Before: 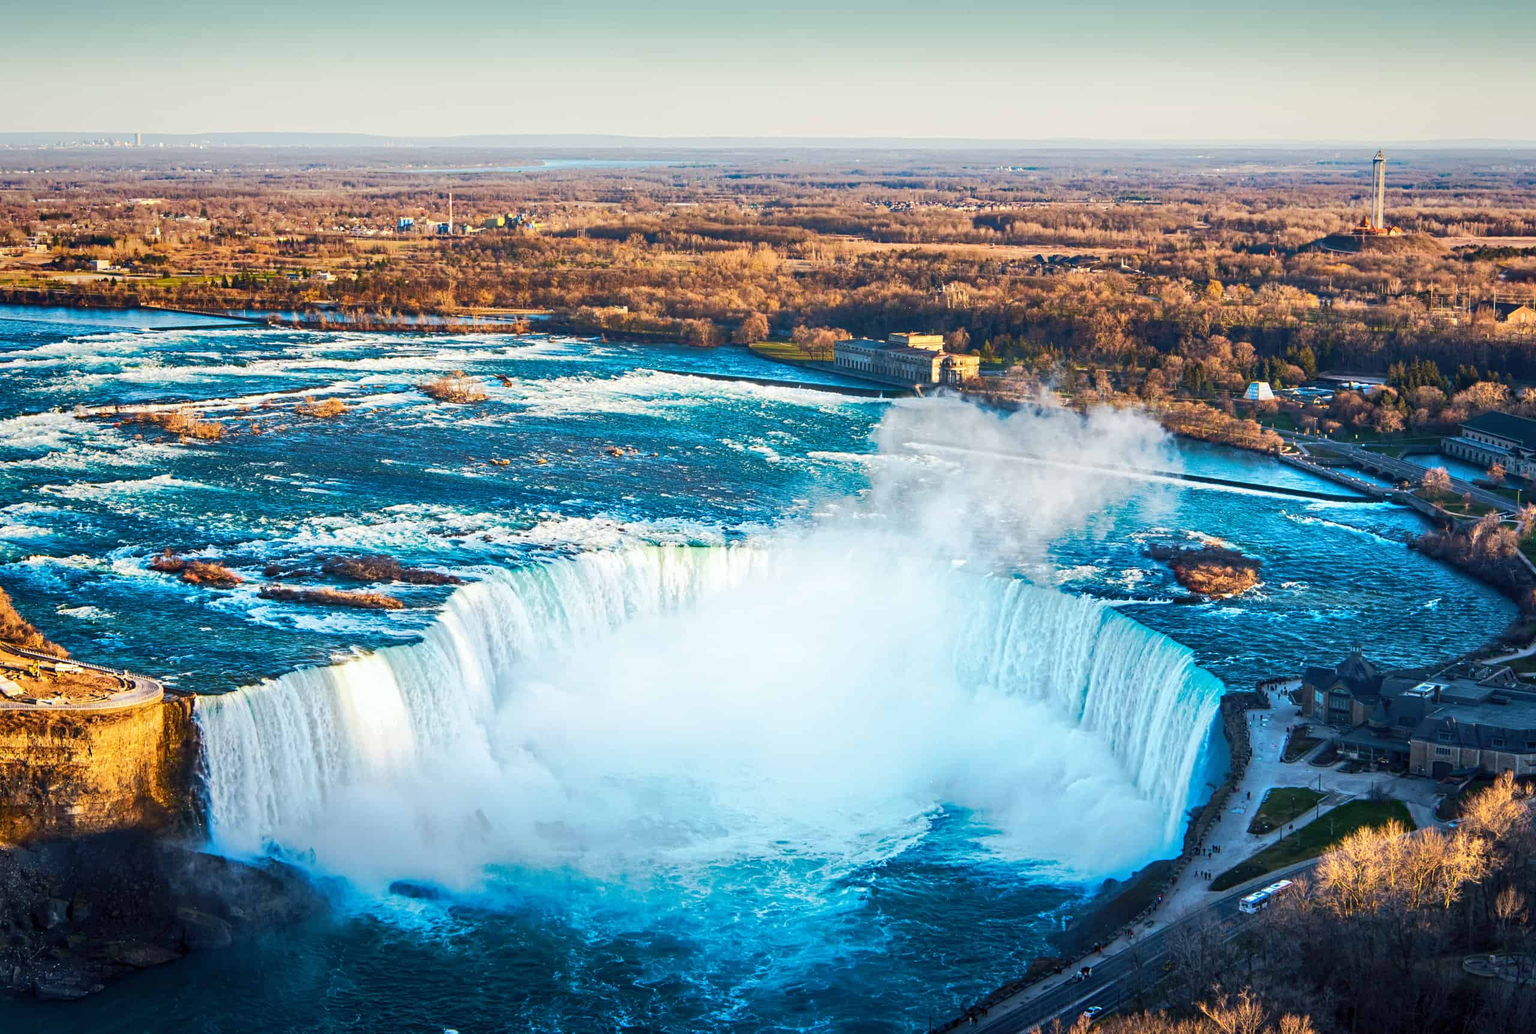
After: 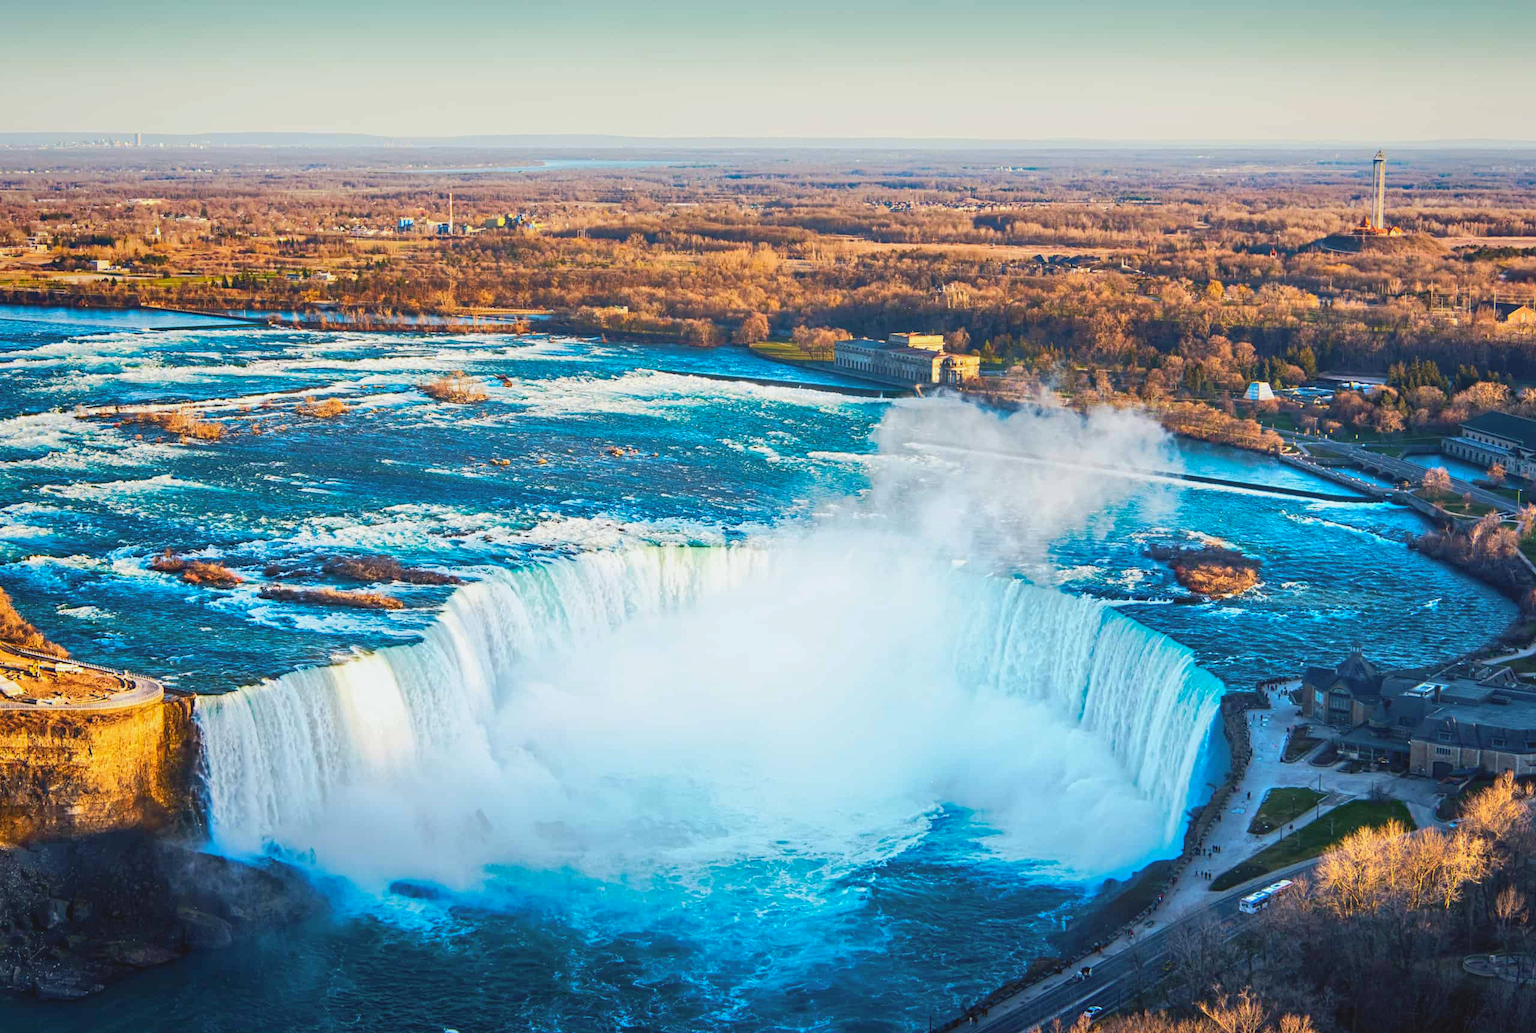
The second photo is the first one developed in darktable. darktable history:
contrast brightness saturation: contrast -0.101, brightness 0.047, saturation 0.076
